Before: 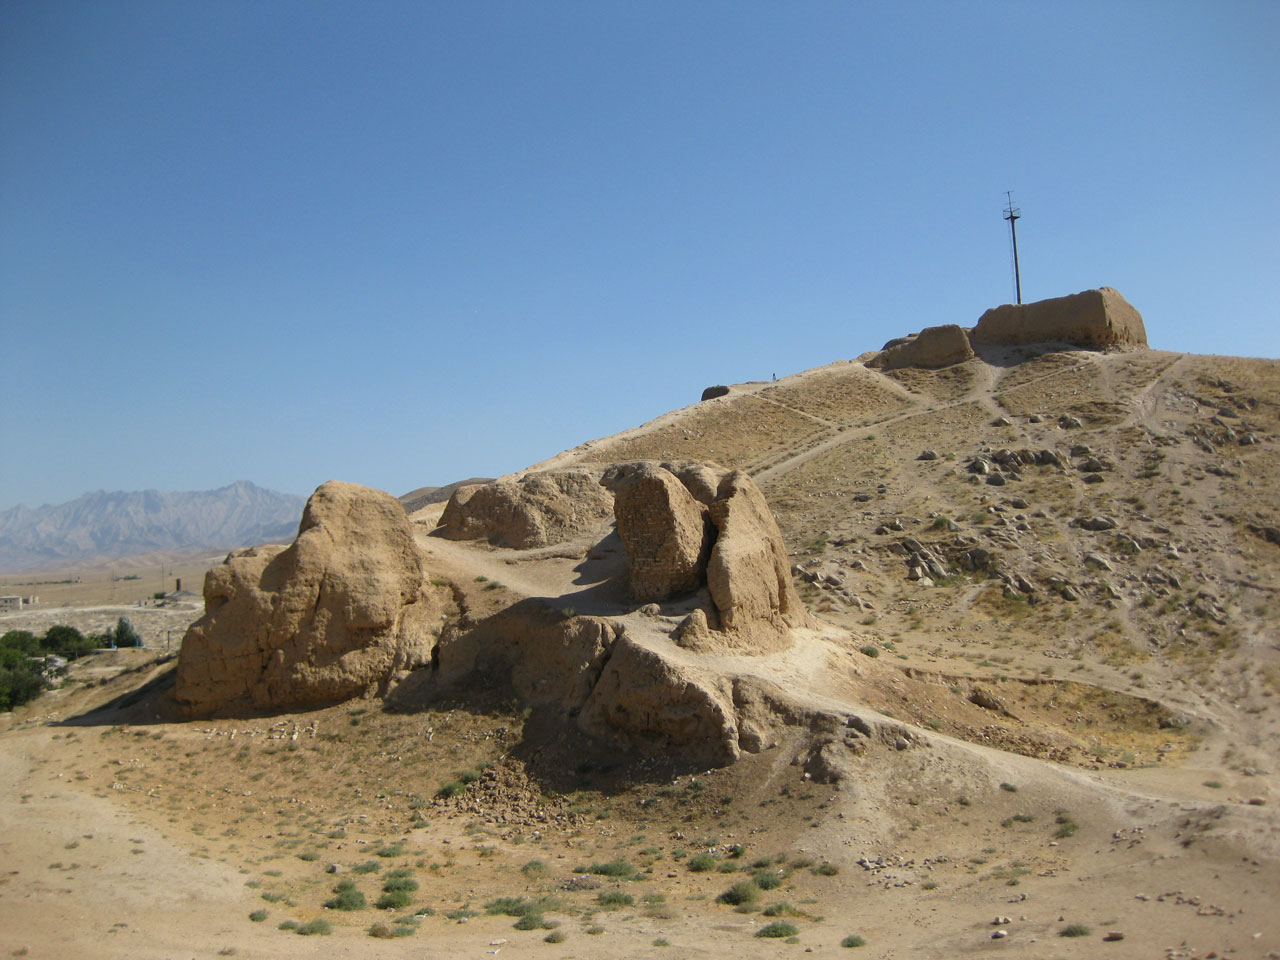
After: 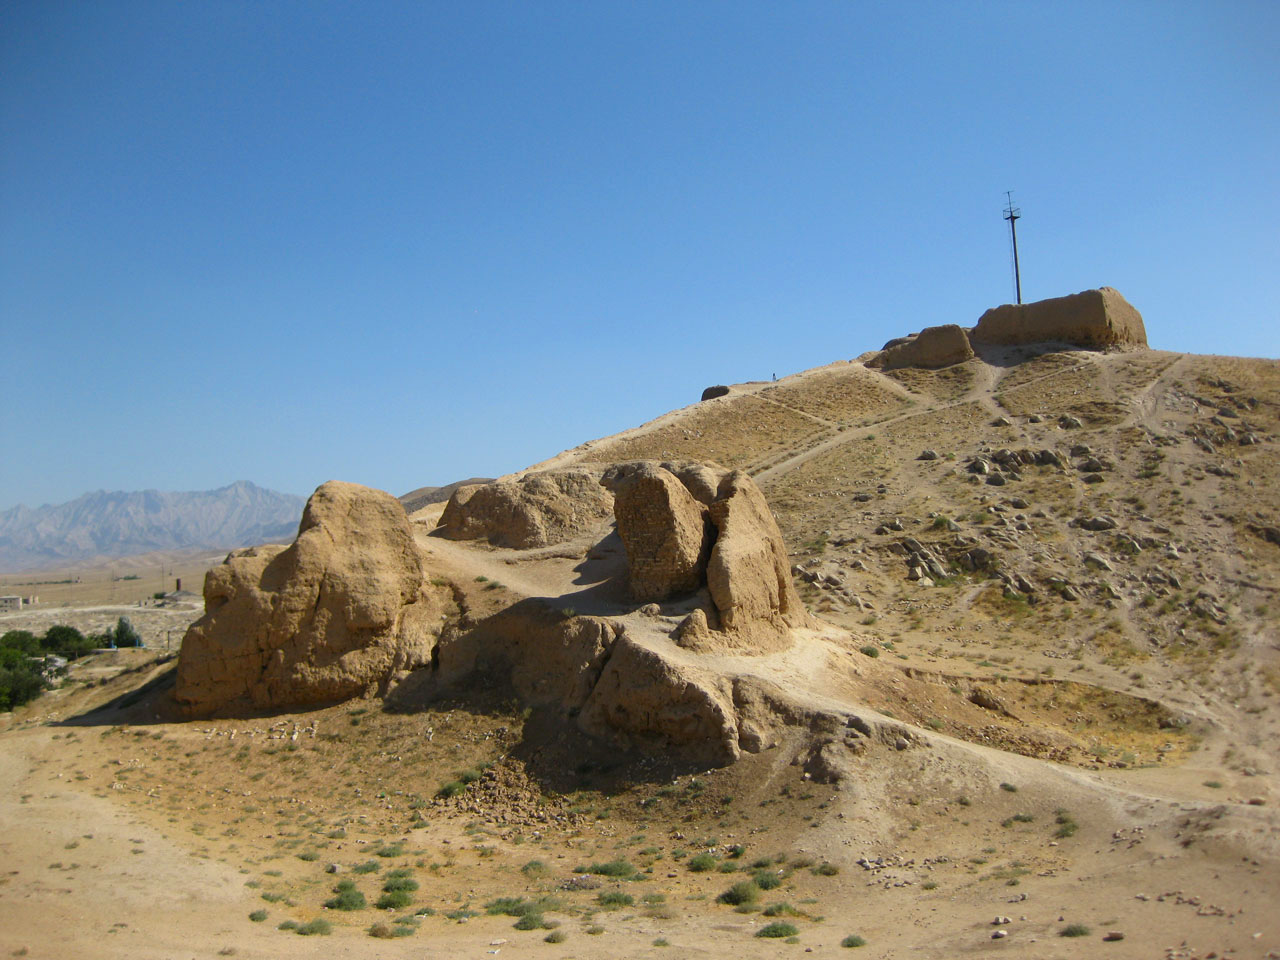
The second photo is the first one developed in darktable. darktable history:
contrast brightness saturation: contrast 0.08, saturation 0.2
